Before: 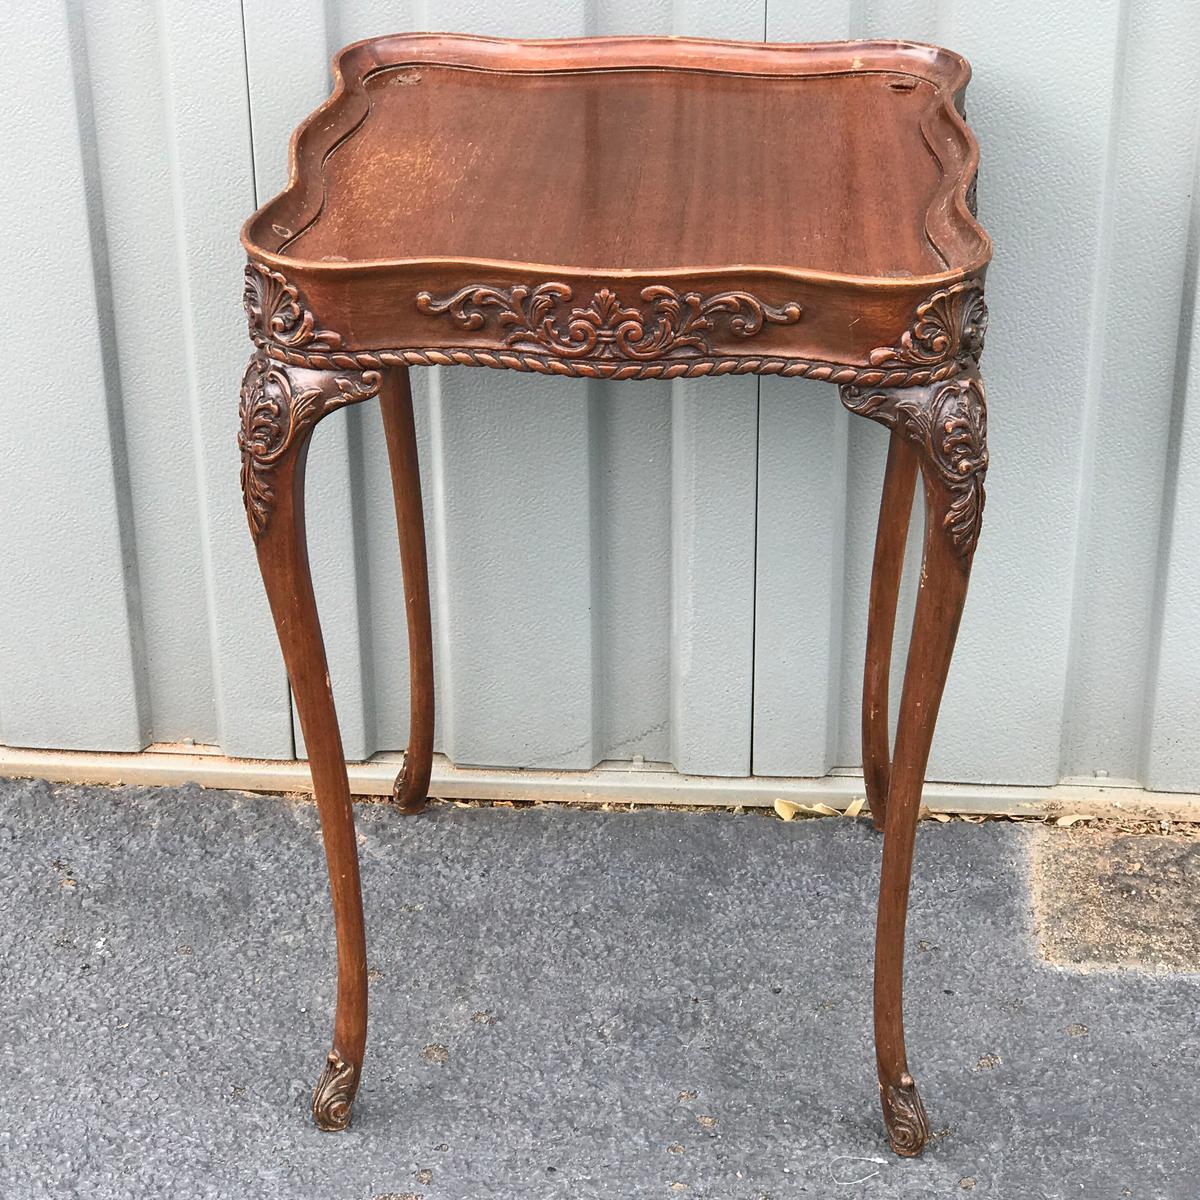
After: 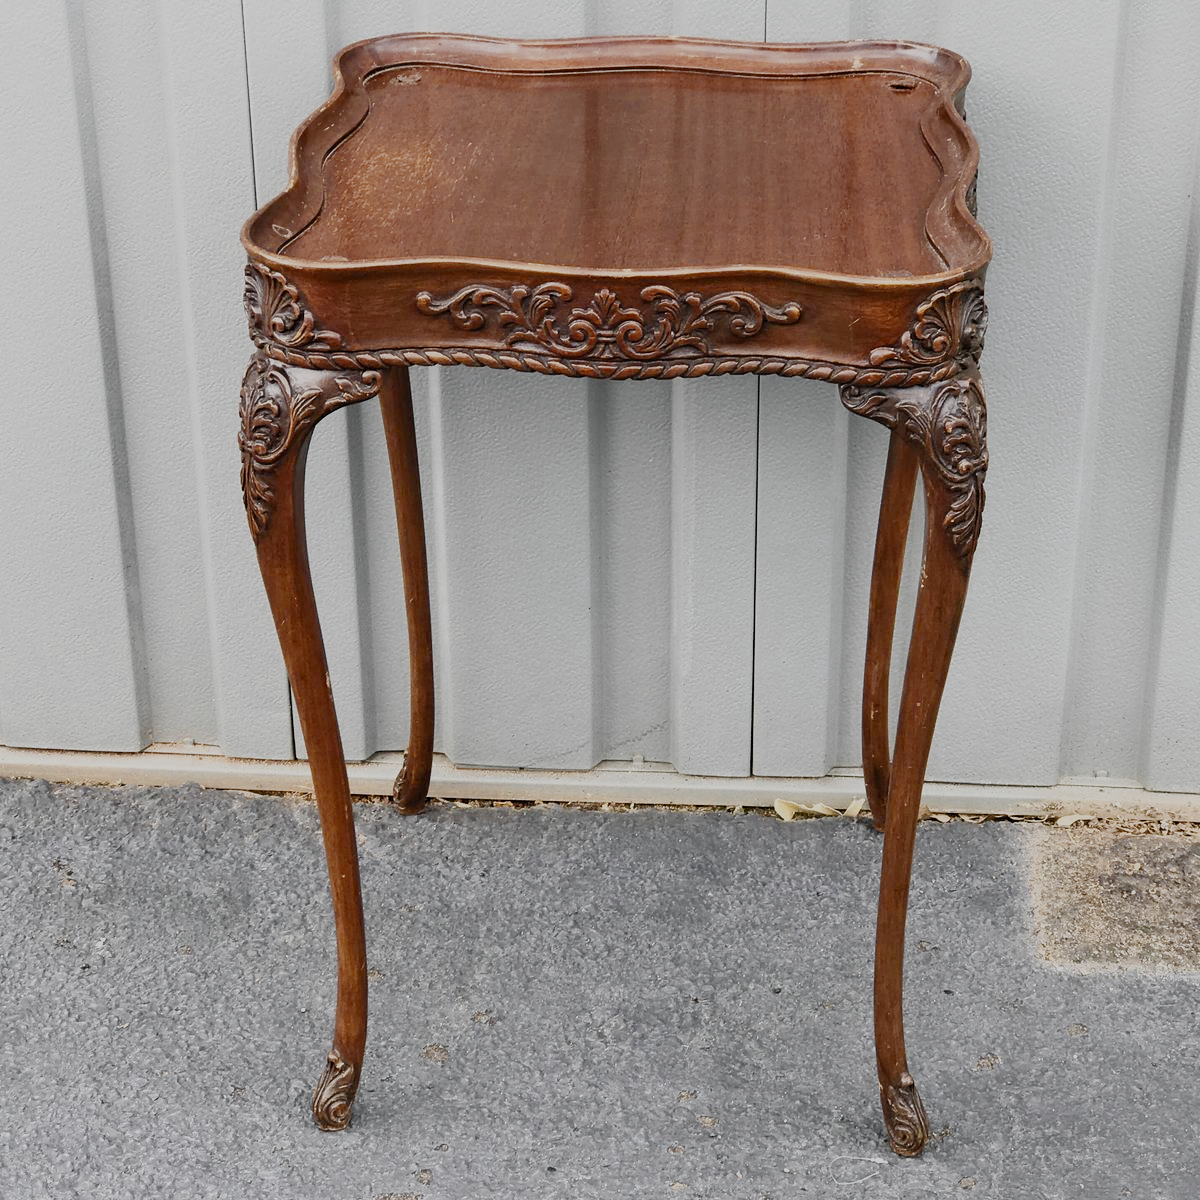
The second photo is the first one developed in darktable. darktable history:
filmic rgb: black relative exposure -6.93 EV, white relative exposure 5.6 EV, hardness 2.85, add noise in highlights 0.001, preserve chrominance no, color science v4 (2020)
color zones: curves: ch0 [(0.035, 0.242) (0.25, 0.5) (0.384, 0.214) (0.488, 0.255) (0.75, 0.5)]; ch1 [(0.063, 0.379) (0.25, 0.5) (0.354, 0.201) (0.489, 0.085) (0.729, 0.271)]; ch2 [(0.25, 0.5) (0.38, 0.517) (0.442, 0.51) (0.735, 0.456)]
contrast equalizer: y [[0.5 ×6], [0.5 ×6], [0.5, 0.5, 0.501, 0.545, 0.707, 0.863], [0 ×6], [0 ×6]], mix -0.99
